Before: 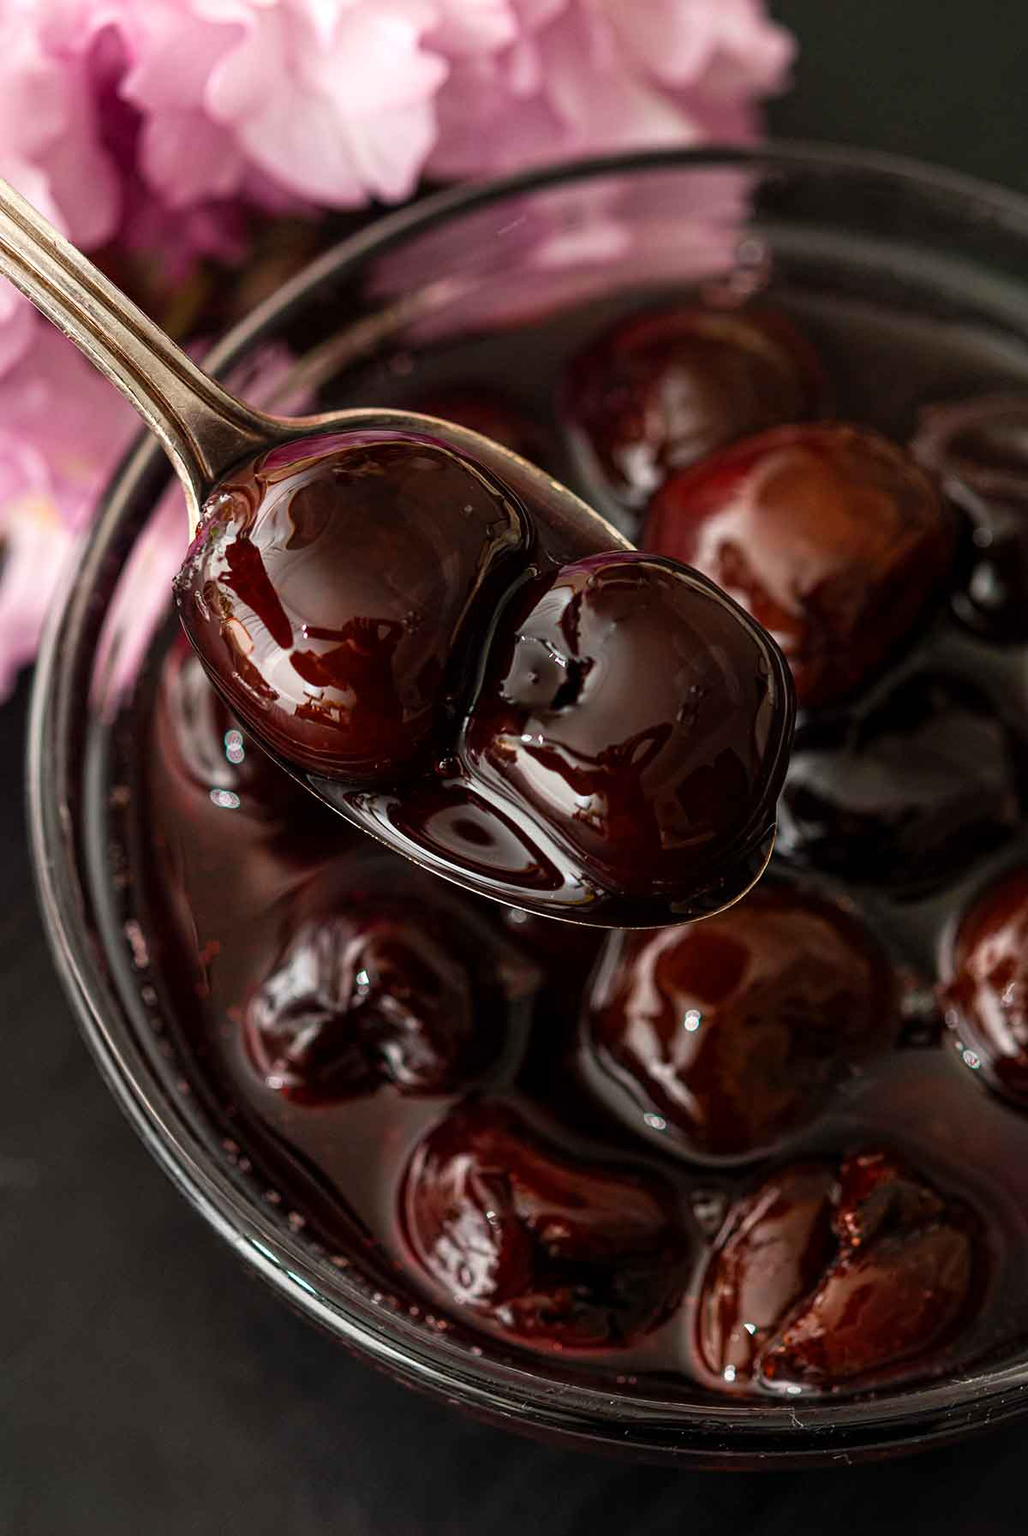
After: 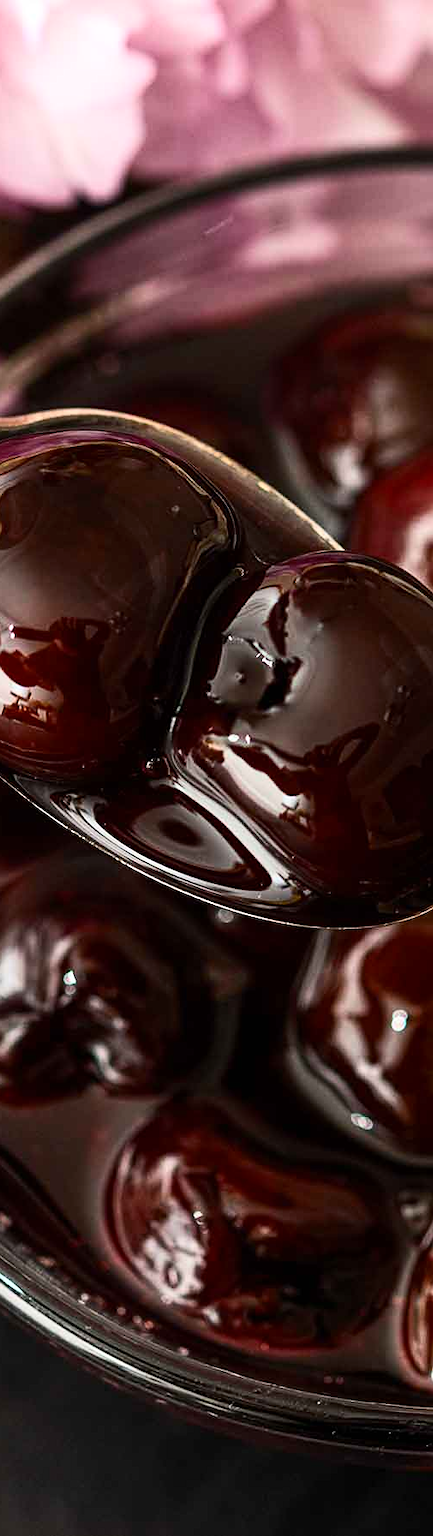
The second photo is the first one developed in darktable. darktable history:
crop: left 28.583%, right 29.231%
sharpen: amount 0.2
contrast brightness saturation: contrast 0.24, brightness 0.09
